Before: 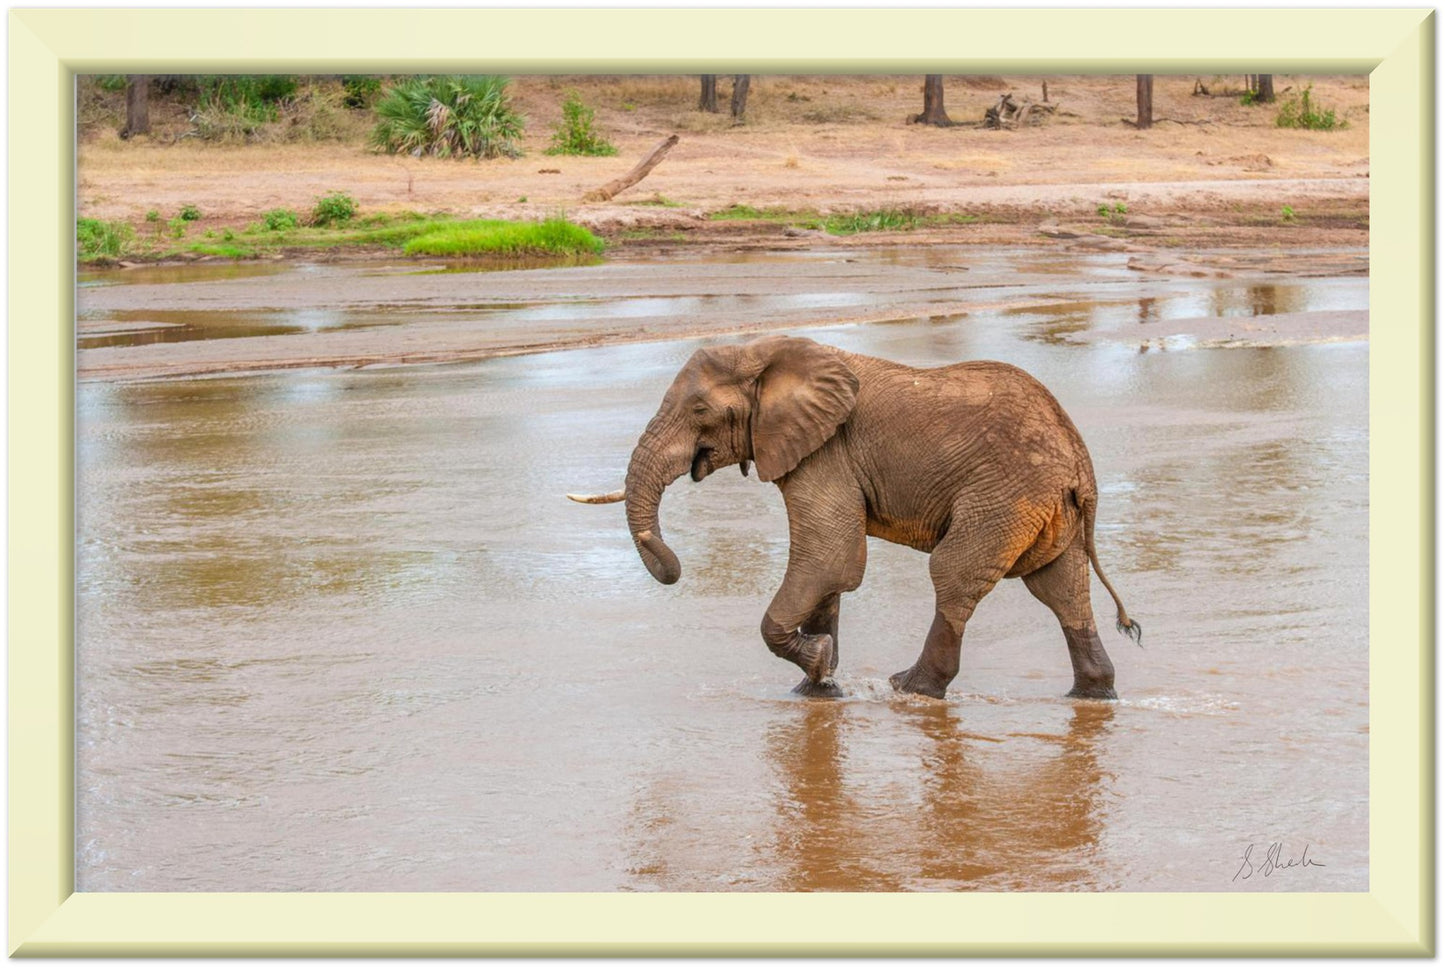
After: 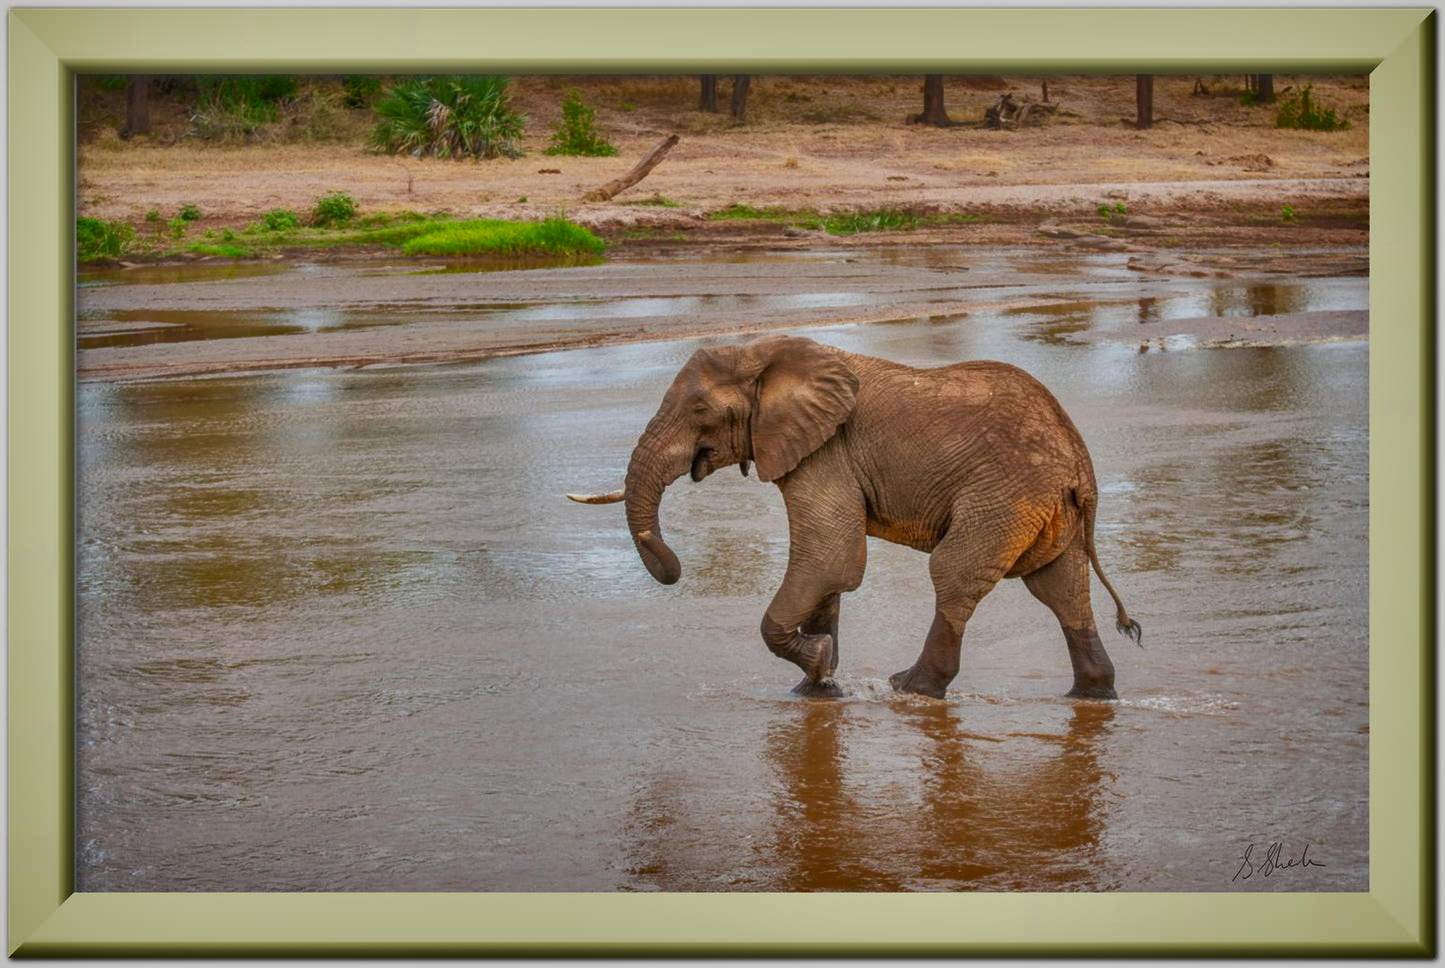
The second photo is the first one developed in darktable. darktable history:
shadows and highlights: shadows 82.04, white point adjustment -8.96, highlights -61.18, soften with gaussian
